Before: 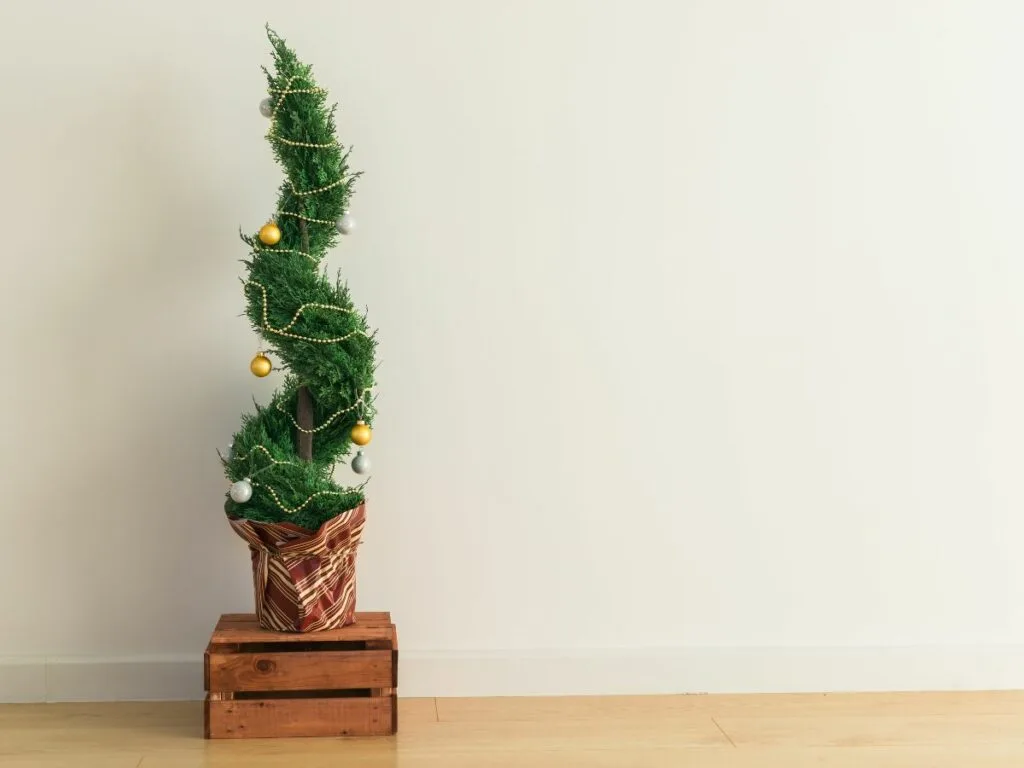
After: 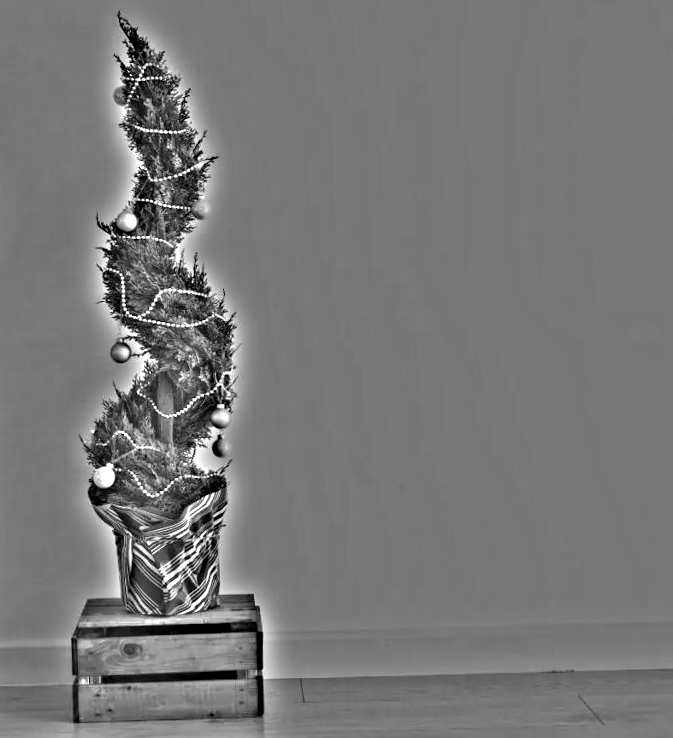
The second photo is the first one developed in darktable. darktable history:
rotate and perspective: rotation -1.32°, lens shift (horizontal) -0.031, crop left 0.015, crop right 0.985, crop top 0.047, crop bottom 0.982
highpass: on, module defaults
crop and rotate: left 12.648%, right 20.685%
